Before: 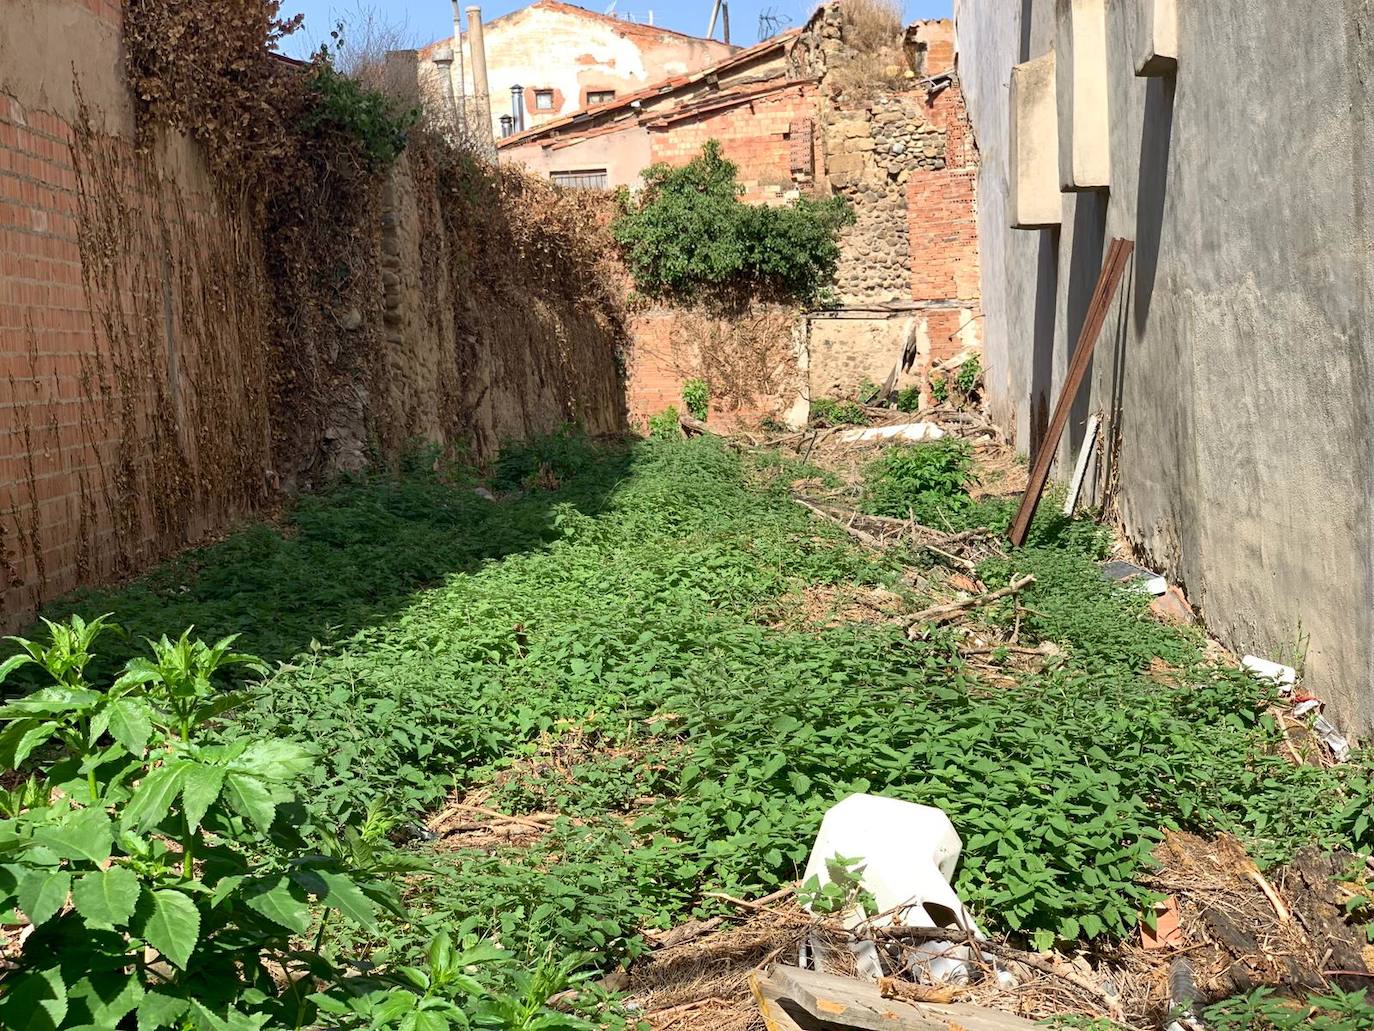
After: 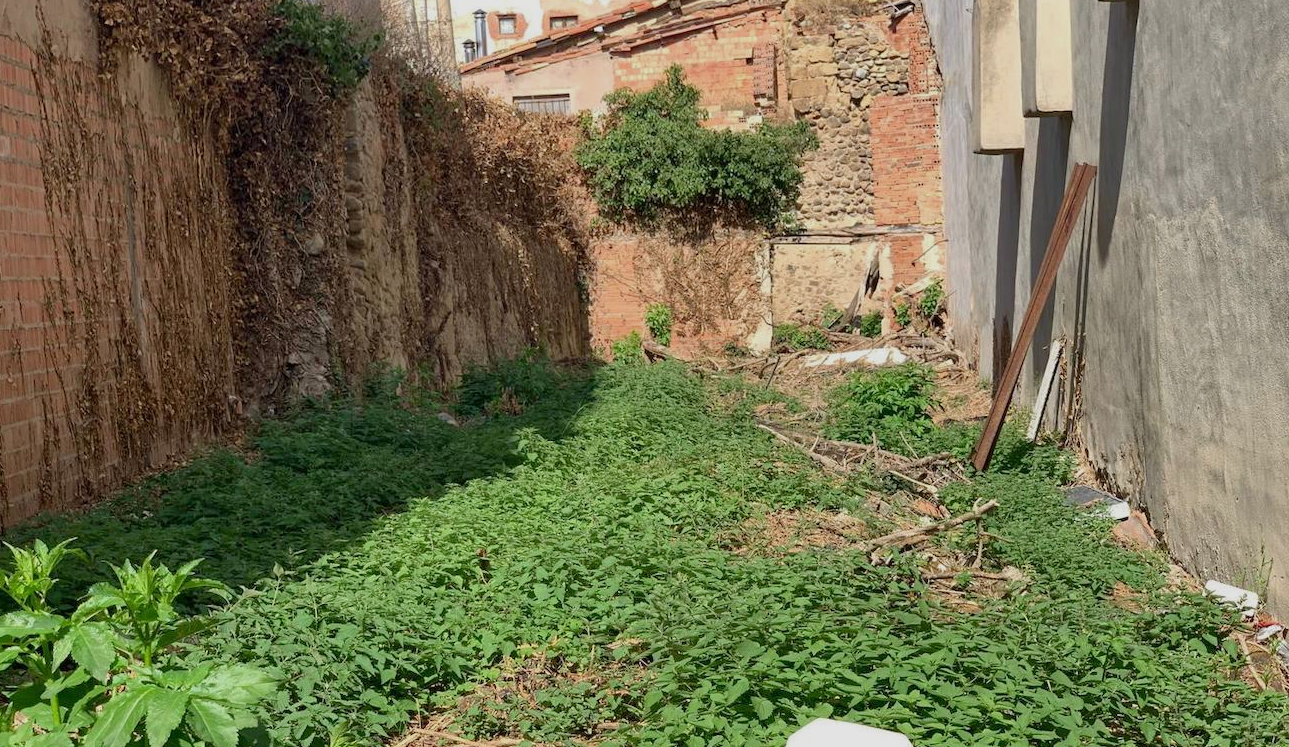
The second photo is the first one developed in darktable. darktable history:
tone equalizer: -8 EV 0.25 EV, -7 EV 0.417 EV, -6 EV 0.417 EV, -5 EV 0.25 EV, -3 EV -0.25 EV, -2 EV -0.417 EV, -1 EV -0.417 EV, +0 EV -0.25 EV, edges refinement/feathering 500, mask exposure compensation -1.57 EV, preserve details guided filter
crop: left 2.737%, top 7.287%, right 3.421%, bottom 20.179%
